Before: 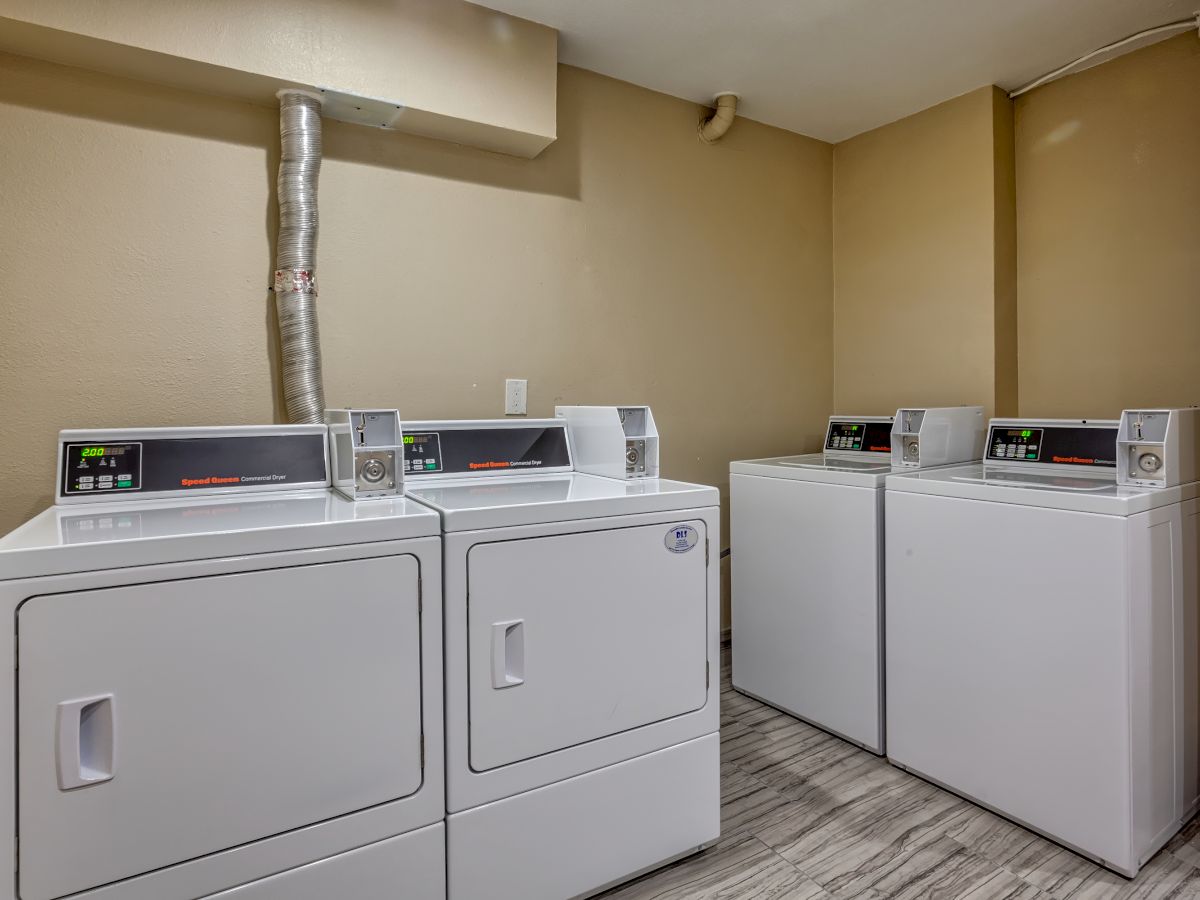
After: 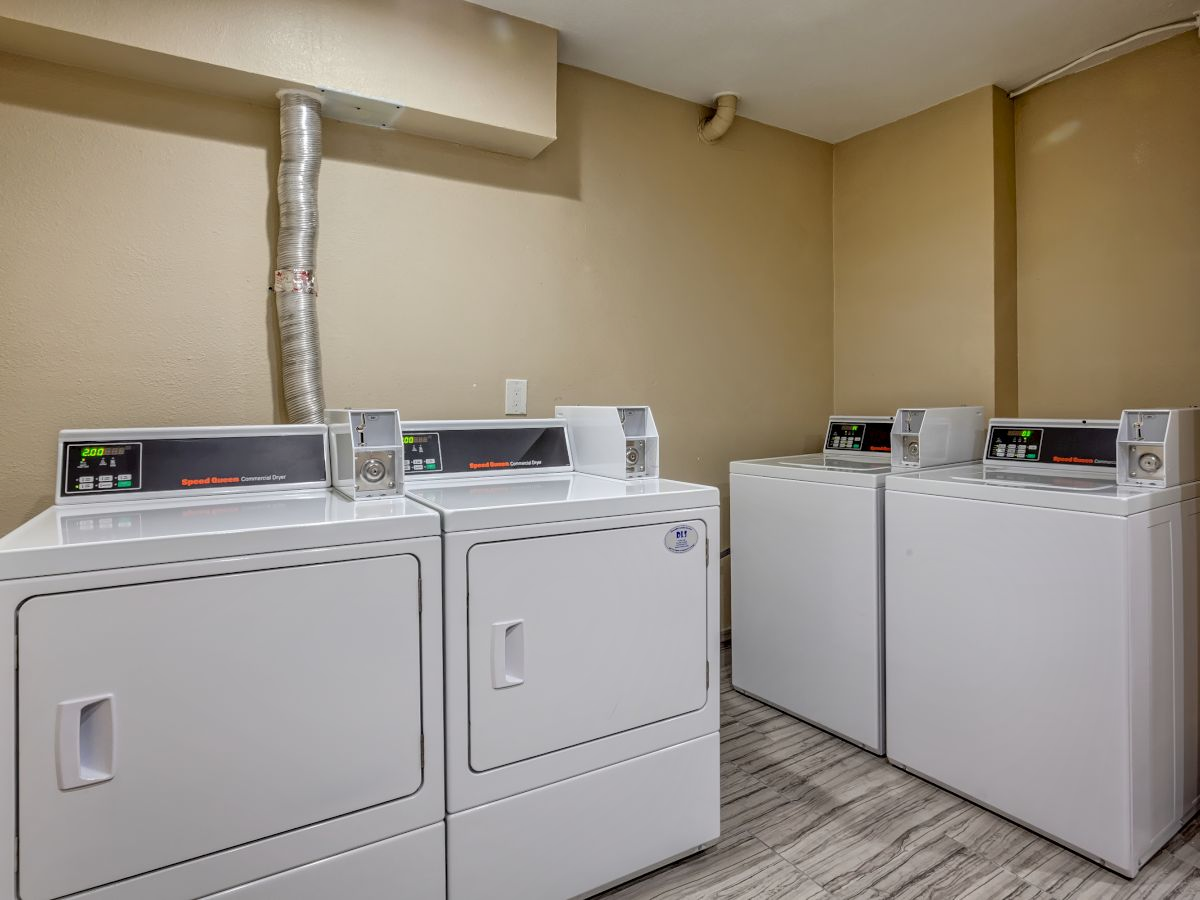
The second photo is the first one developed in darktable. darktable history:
shadows and highlights: highlights 72.08, soften with gaussian
